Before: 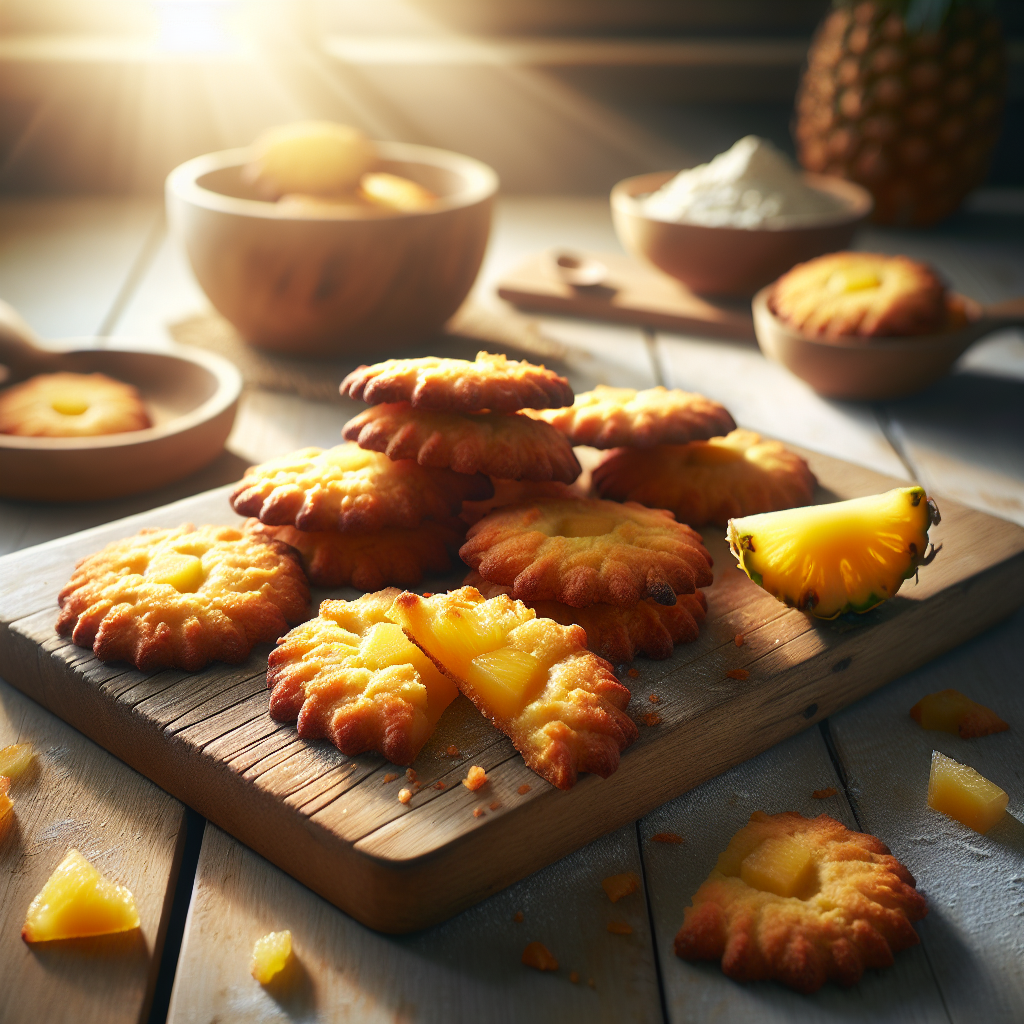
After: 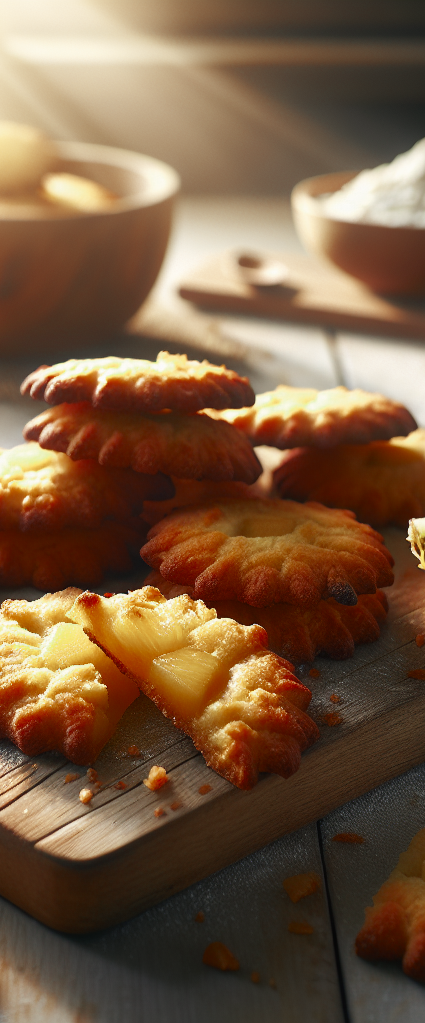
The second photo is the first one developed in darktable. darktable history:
crop: left 31.182%, right 27.262%
color zones: curves: ch0 [(0, 0.5) (0.125, 0.4) (0.25, 0.5) (0.375, 0.4) (0.5, 0.4) (0.625, 0.6) (0.75, 0.6) (0.875, 0.5)]; ch1 [(0, 0.4) (0.125, 0.5) (0.25, 0.4) (0.375, 0.4) (0.5, 0.4) (0.625, 0.4) (0.75, 0.5) (0.875, 0.4)]; ch2 [(0, 0.6) (0.125, 0.5) (0.25, 0.5) (0.375, 0.6) (0.5, 0.6) (0.625, 0.5) (0.75, 0.5) (0.875, 0.5)], mix 31.58%
